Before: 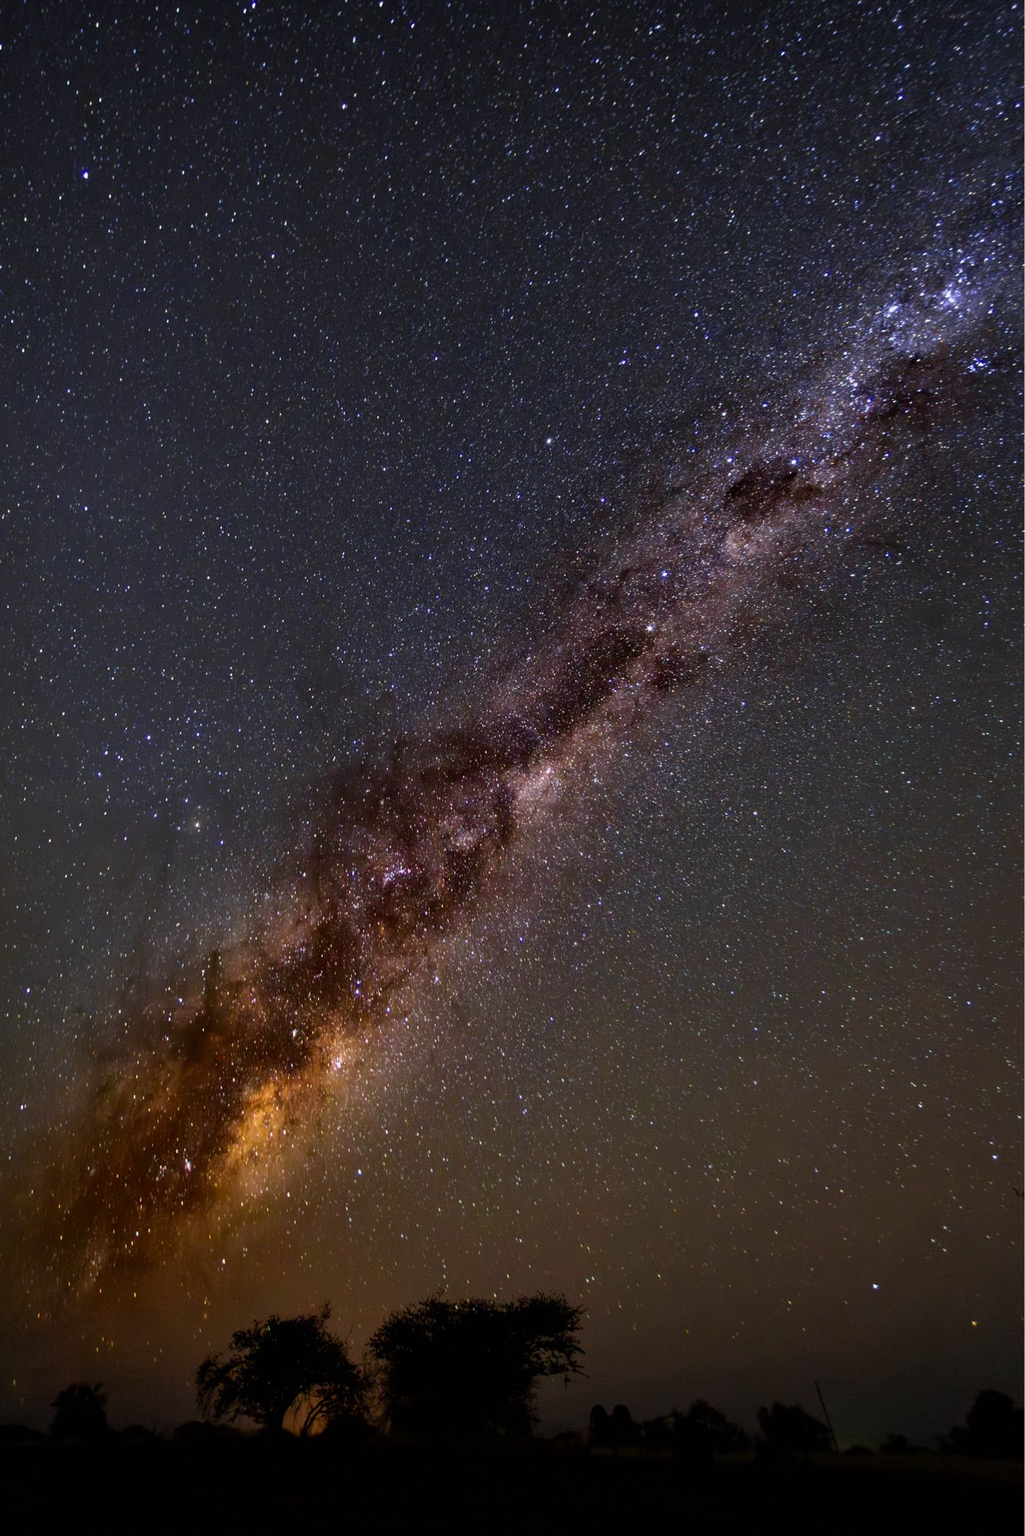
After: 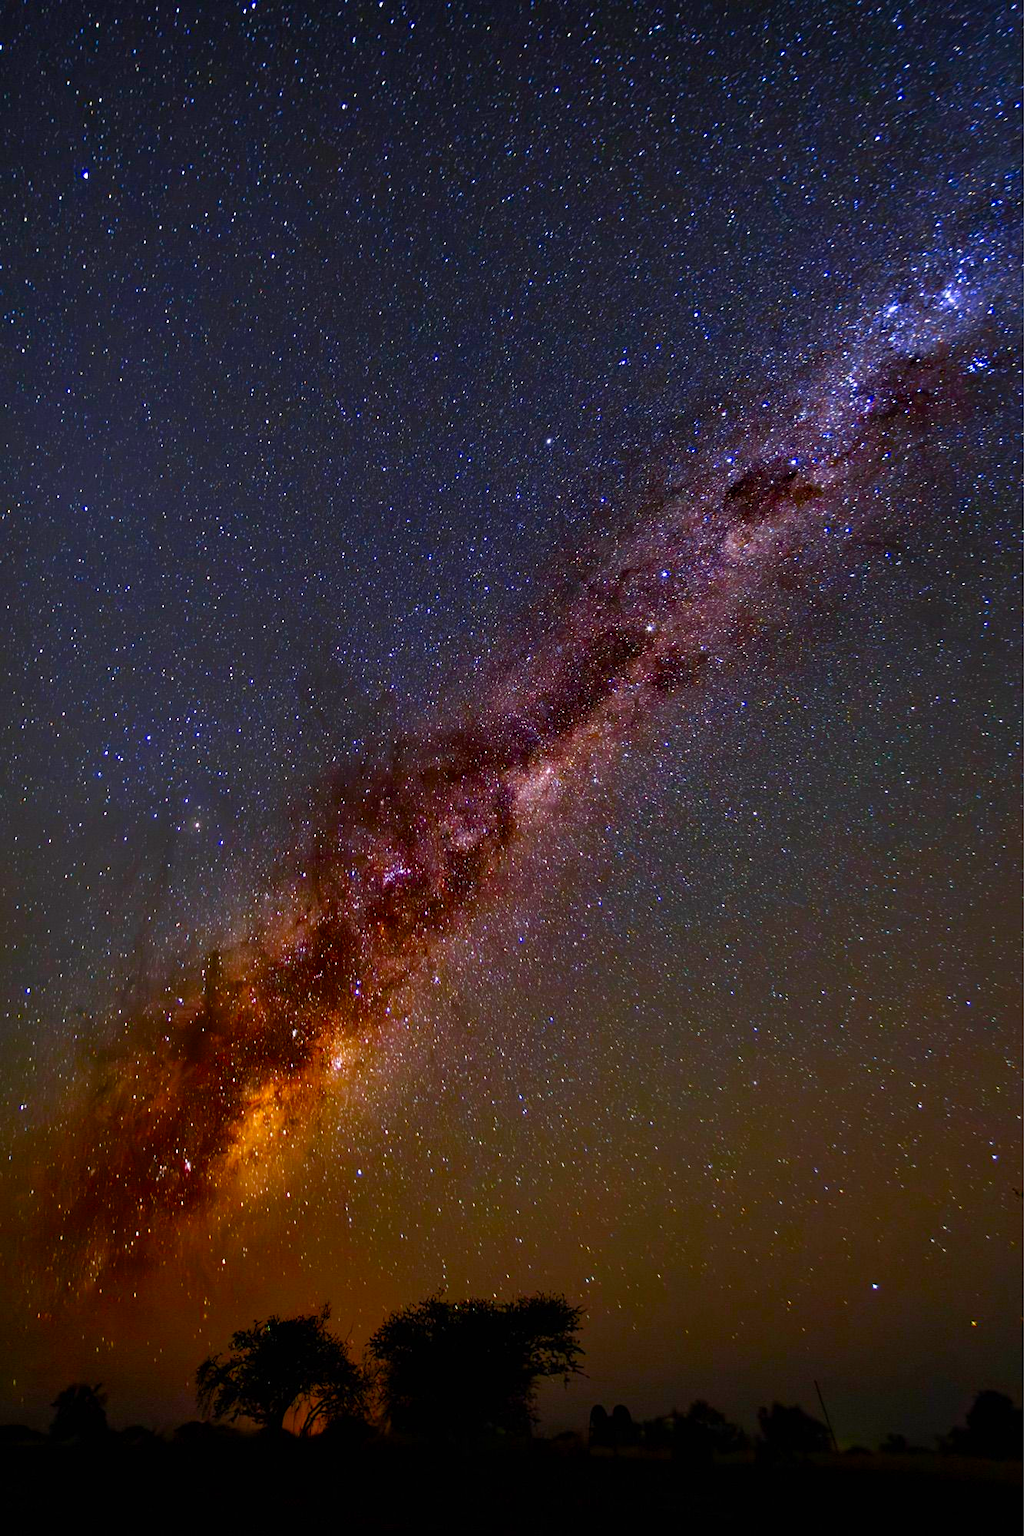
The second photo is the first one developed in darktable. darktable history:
sharpen: amount 0.2
contrast brightness saturation: saturation 0.5
color balance rgb: perceptual saturation grading › global saturation 20%, perceptual saturation grading › highlights -25%, perceptual saturation grading › shadows 25%
